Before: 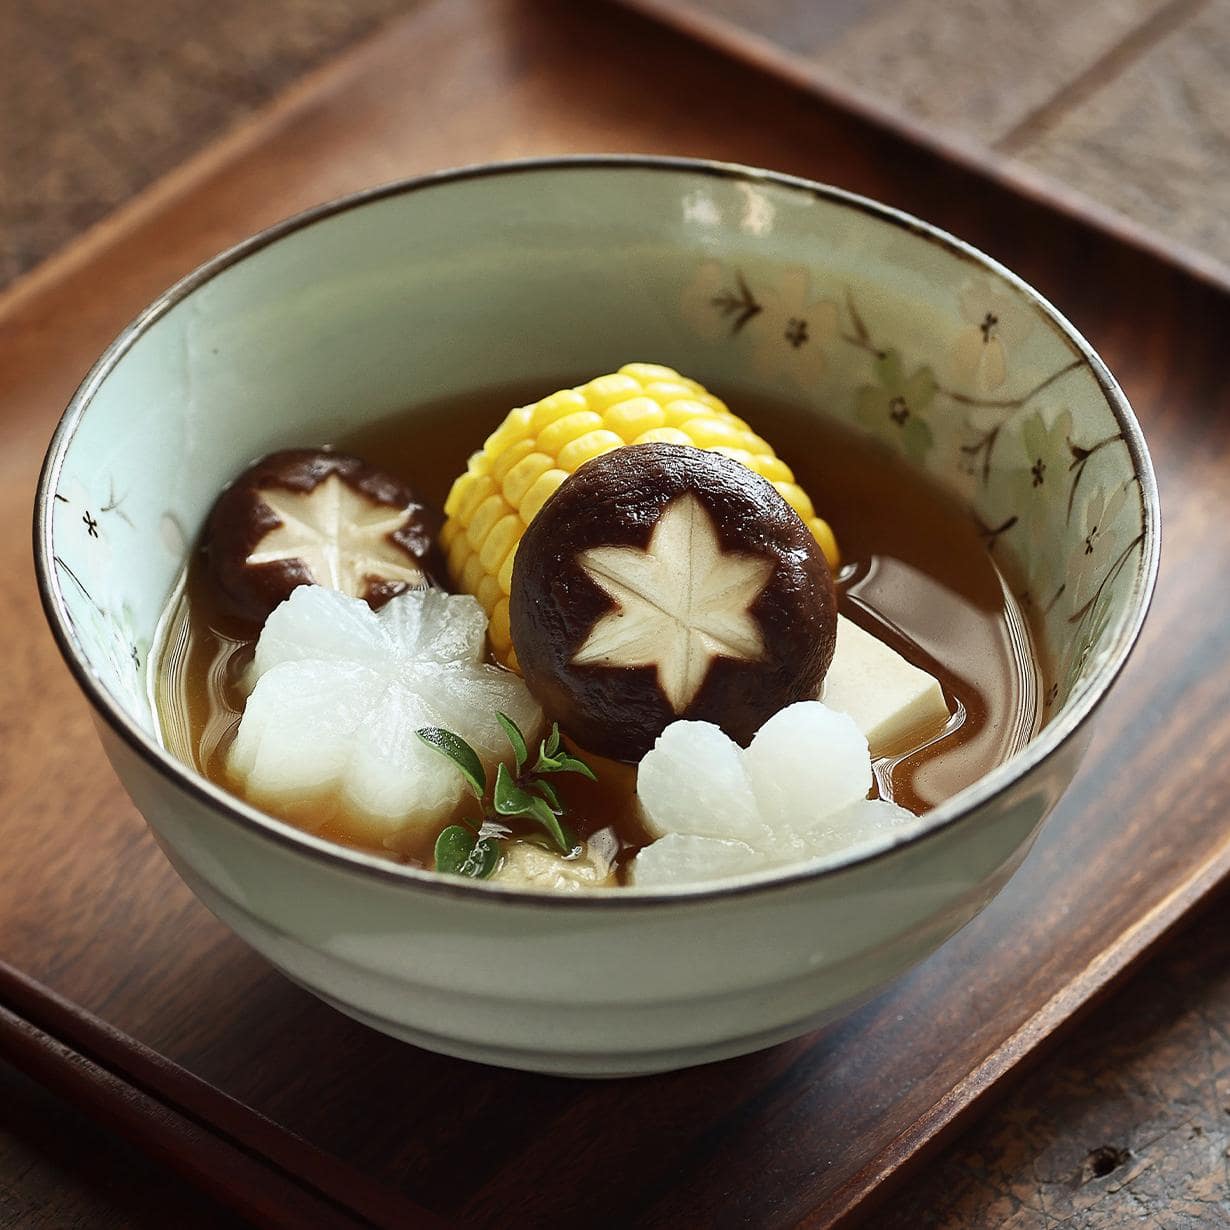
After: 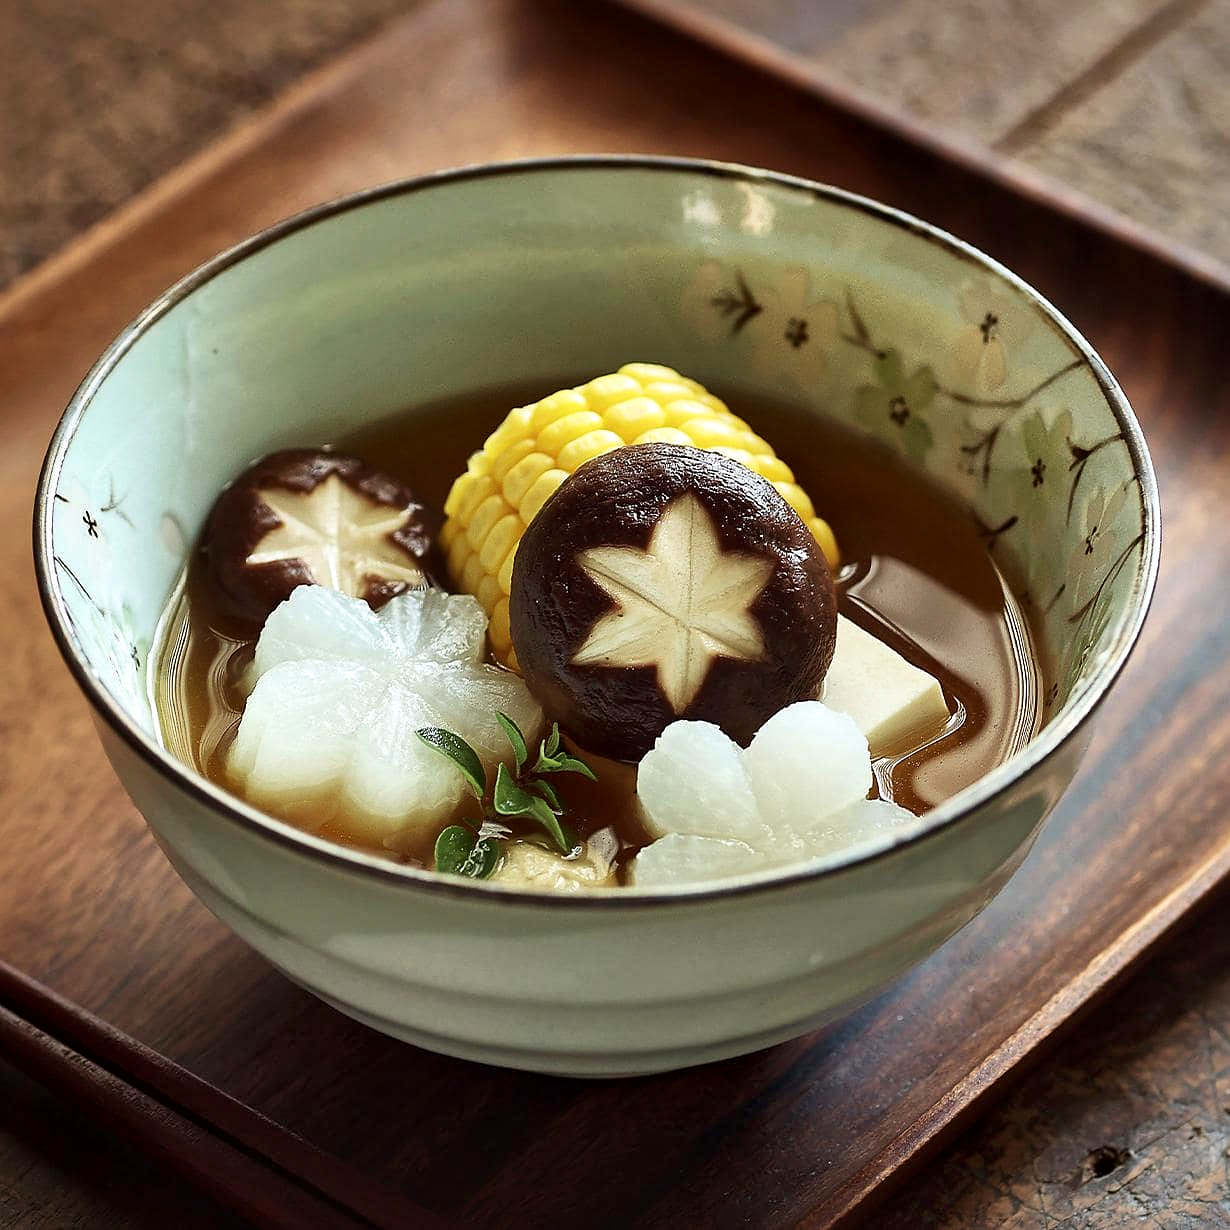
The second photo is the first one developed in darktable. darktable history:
local contrast: mode bilateral grid, contrast 20, coarseness 50, detail 150%, midtone range 0.2
sharpen: radius 1, threshold 1
velvia: strength 29%
